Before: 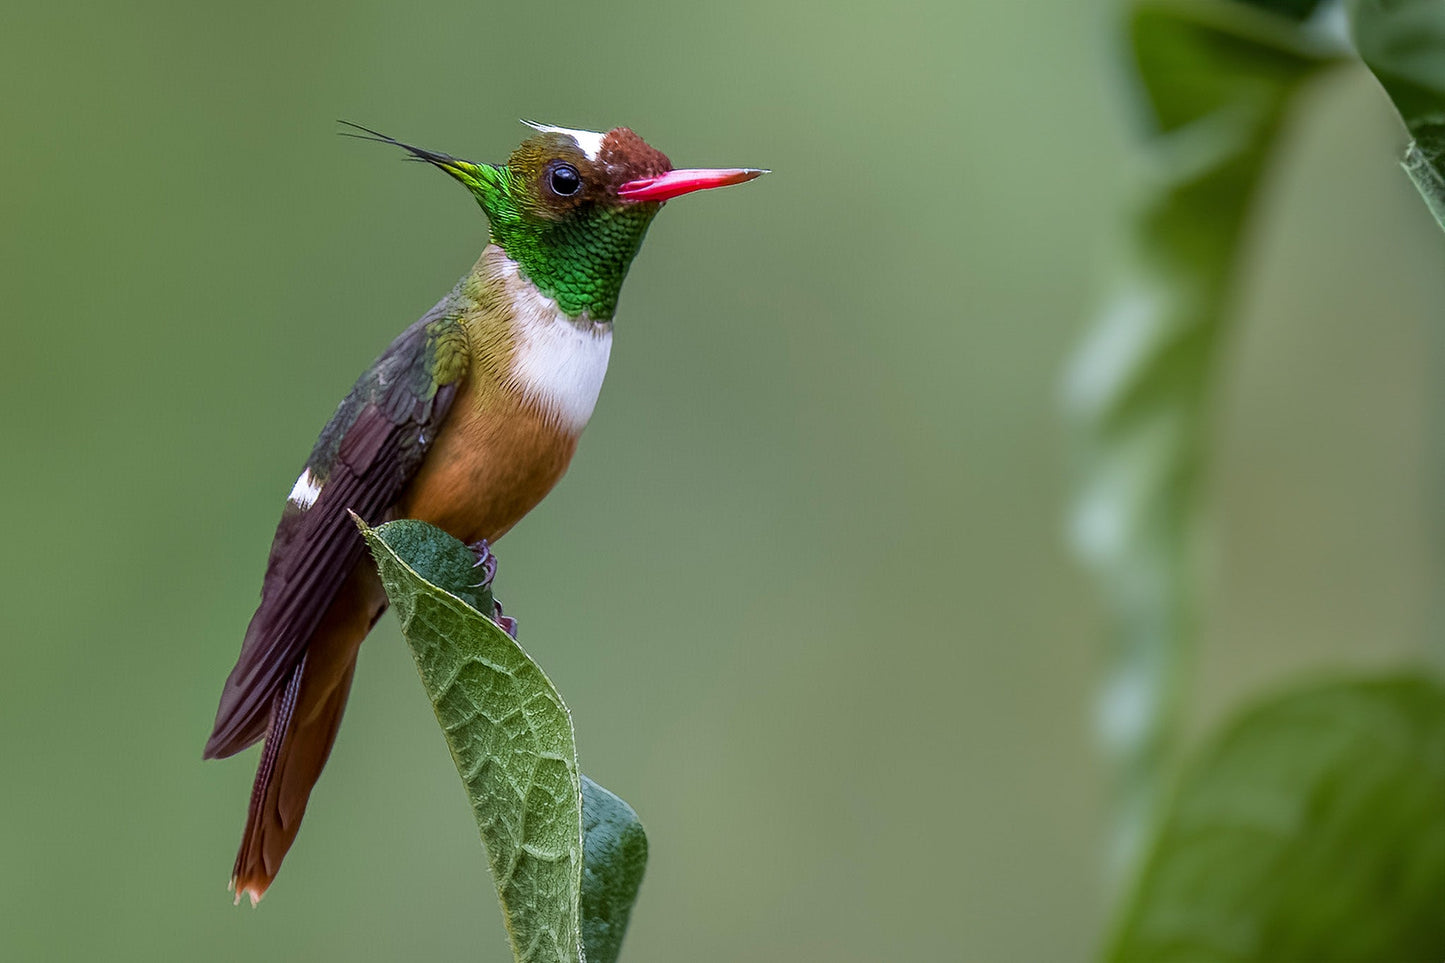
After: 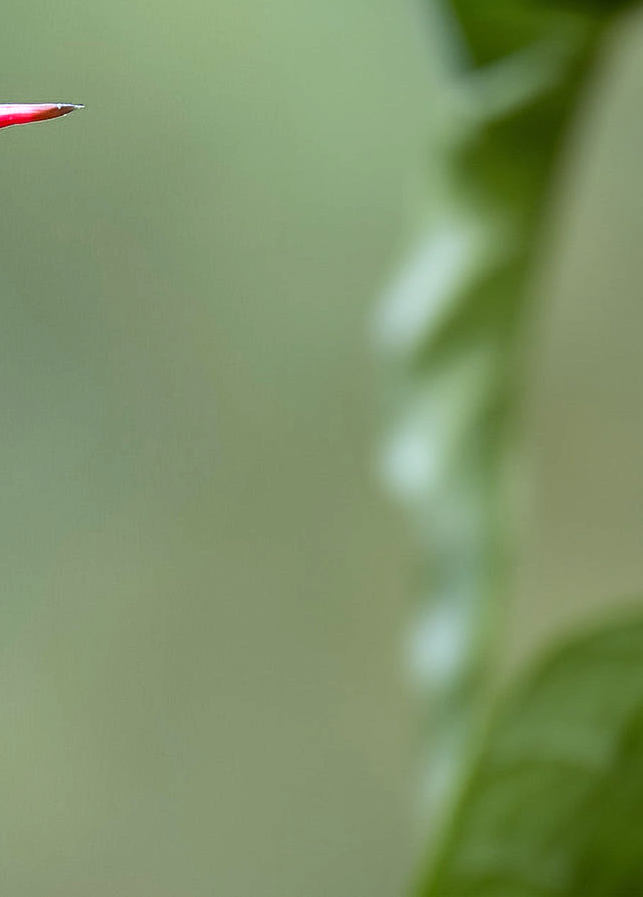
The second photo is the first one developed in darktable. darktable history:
tone equalizer: -8 EV -0.43 EV, -7 EV -0.358 EV, -6 EV -0.304 EV, -5 EV -0.215 EV, -3 EV 0.225 EV, -2 EV 0.342 EV, -1 EV 0.365 EV, +0 EV 0.405 EV, edges refinement/feathering 500, mask exposure compensation -1.57 EV, preserve details no
crop: left 47.598%, top 6.837%, right 7.879%
